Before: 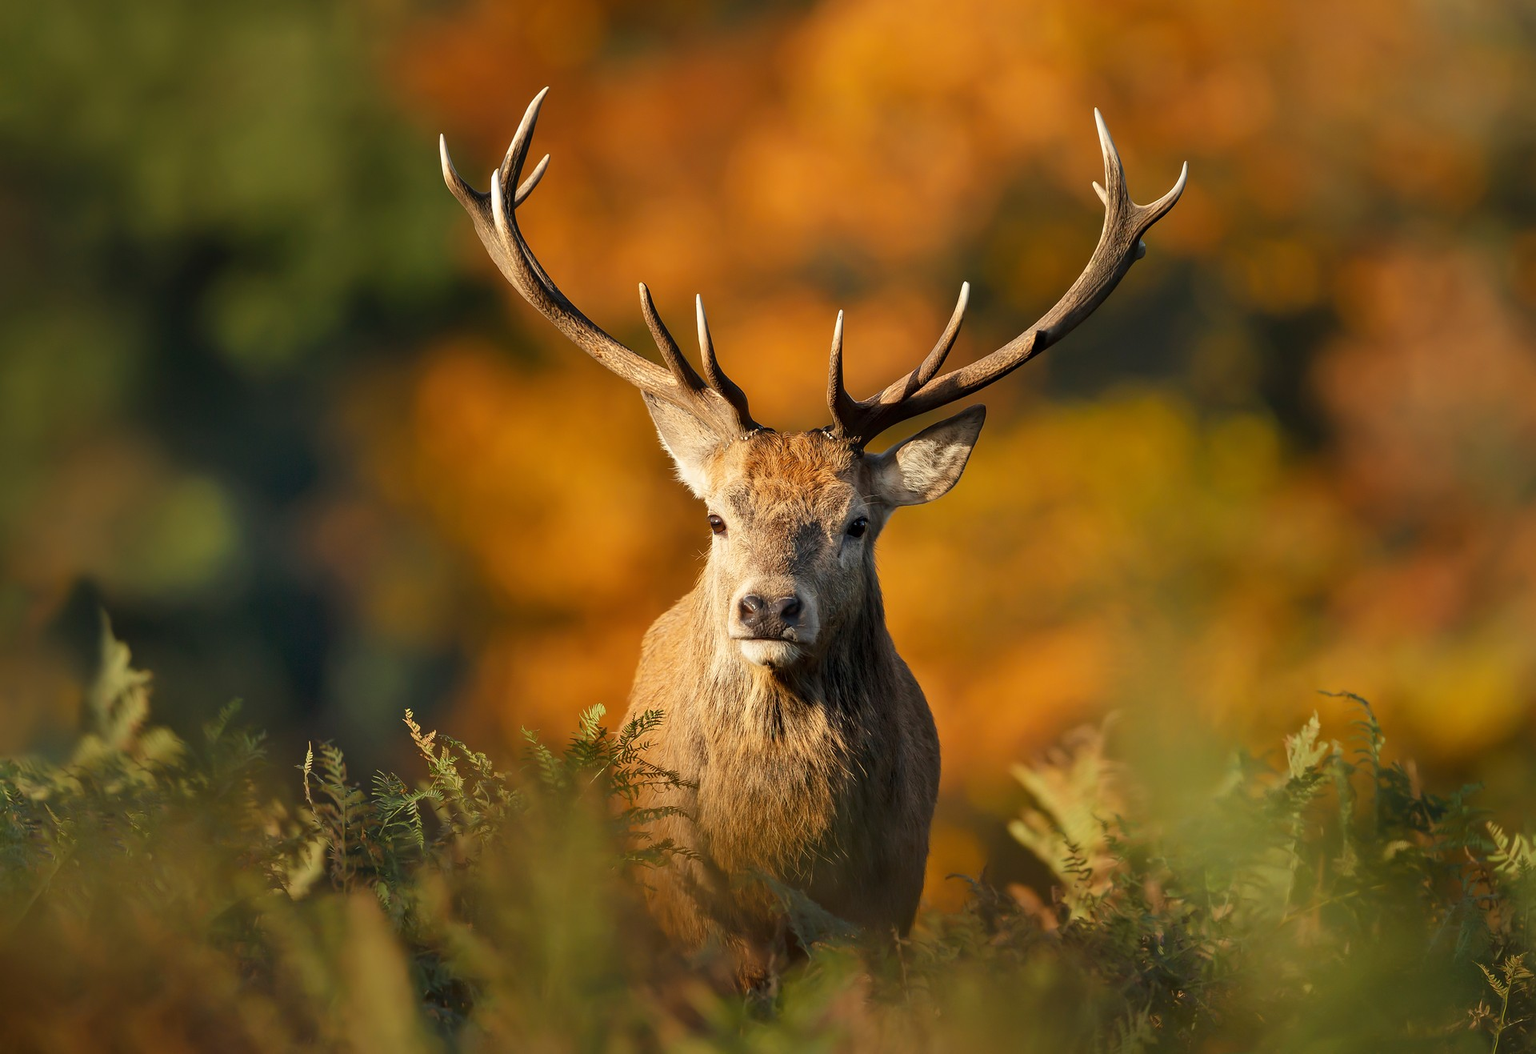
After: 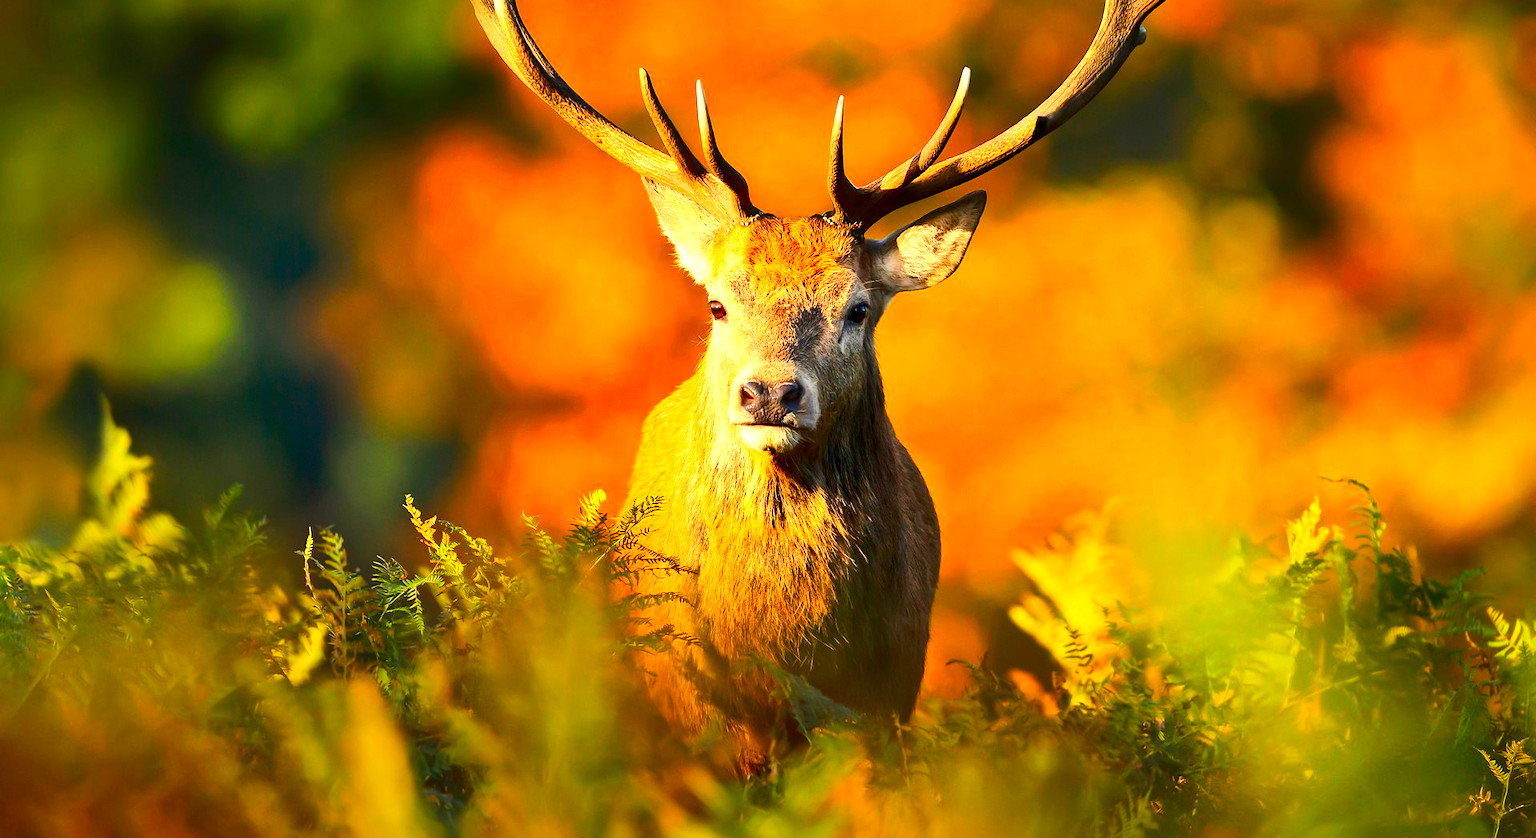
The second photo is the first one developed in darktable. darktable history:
exposure: black level correction 0, exposure 1.095 EV, compensate highlight preservation false
contrast brightness saturation: contrast 0.259, brightness 0.016, saturation 0.878
crop and rotate: top 20.361%
